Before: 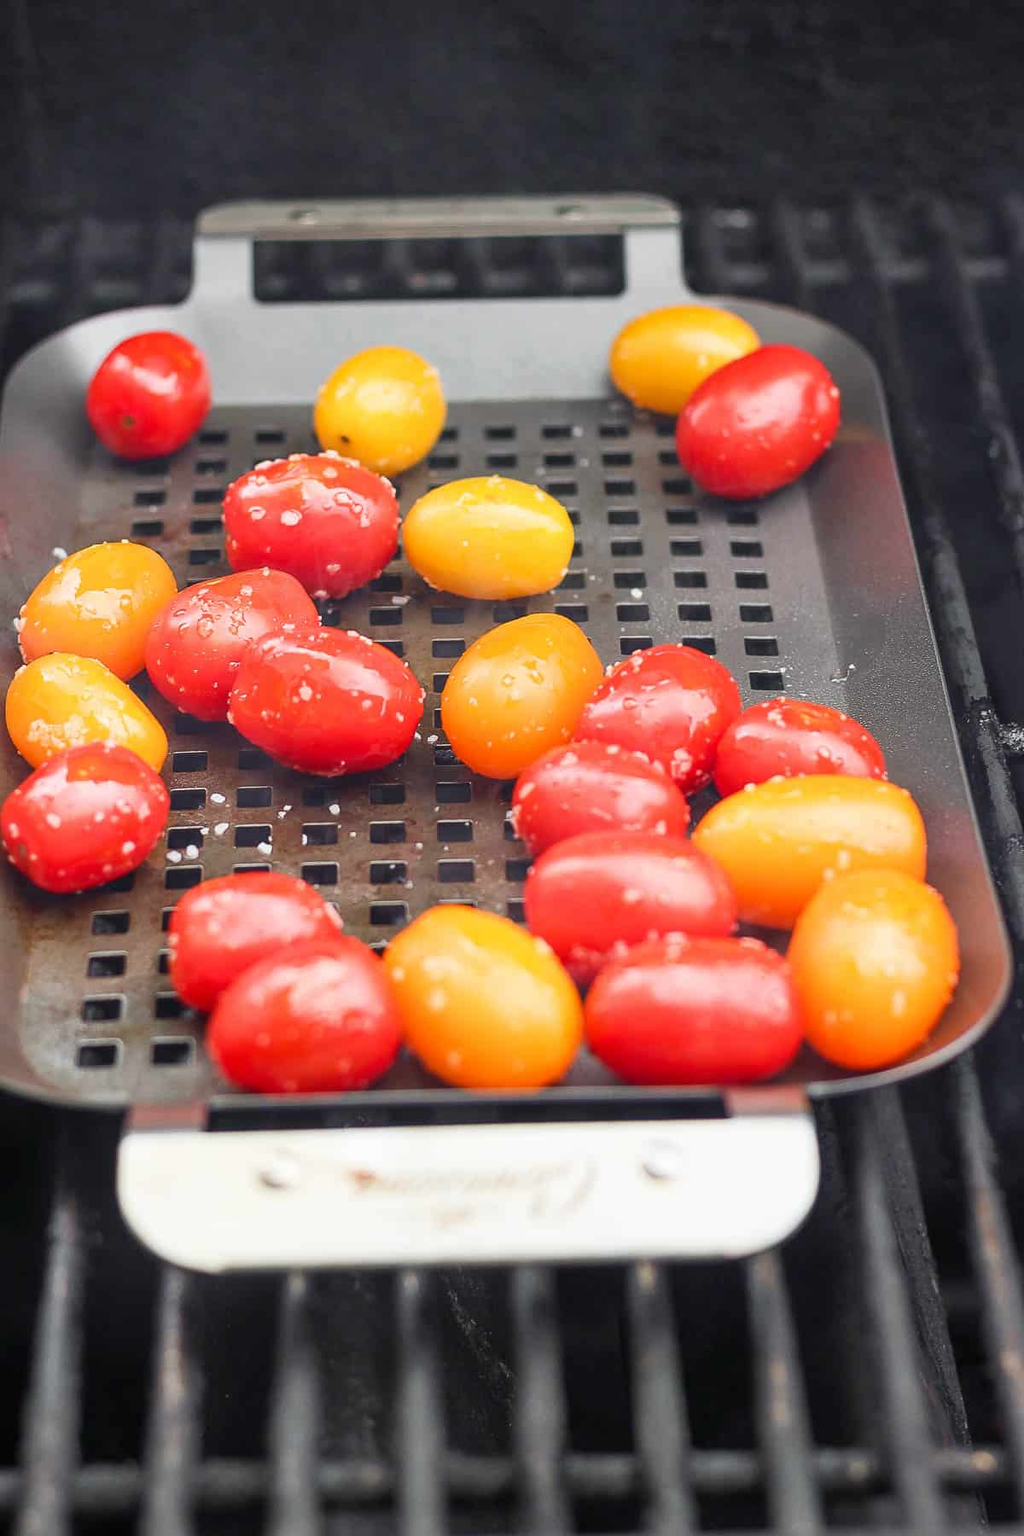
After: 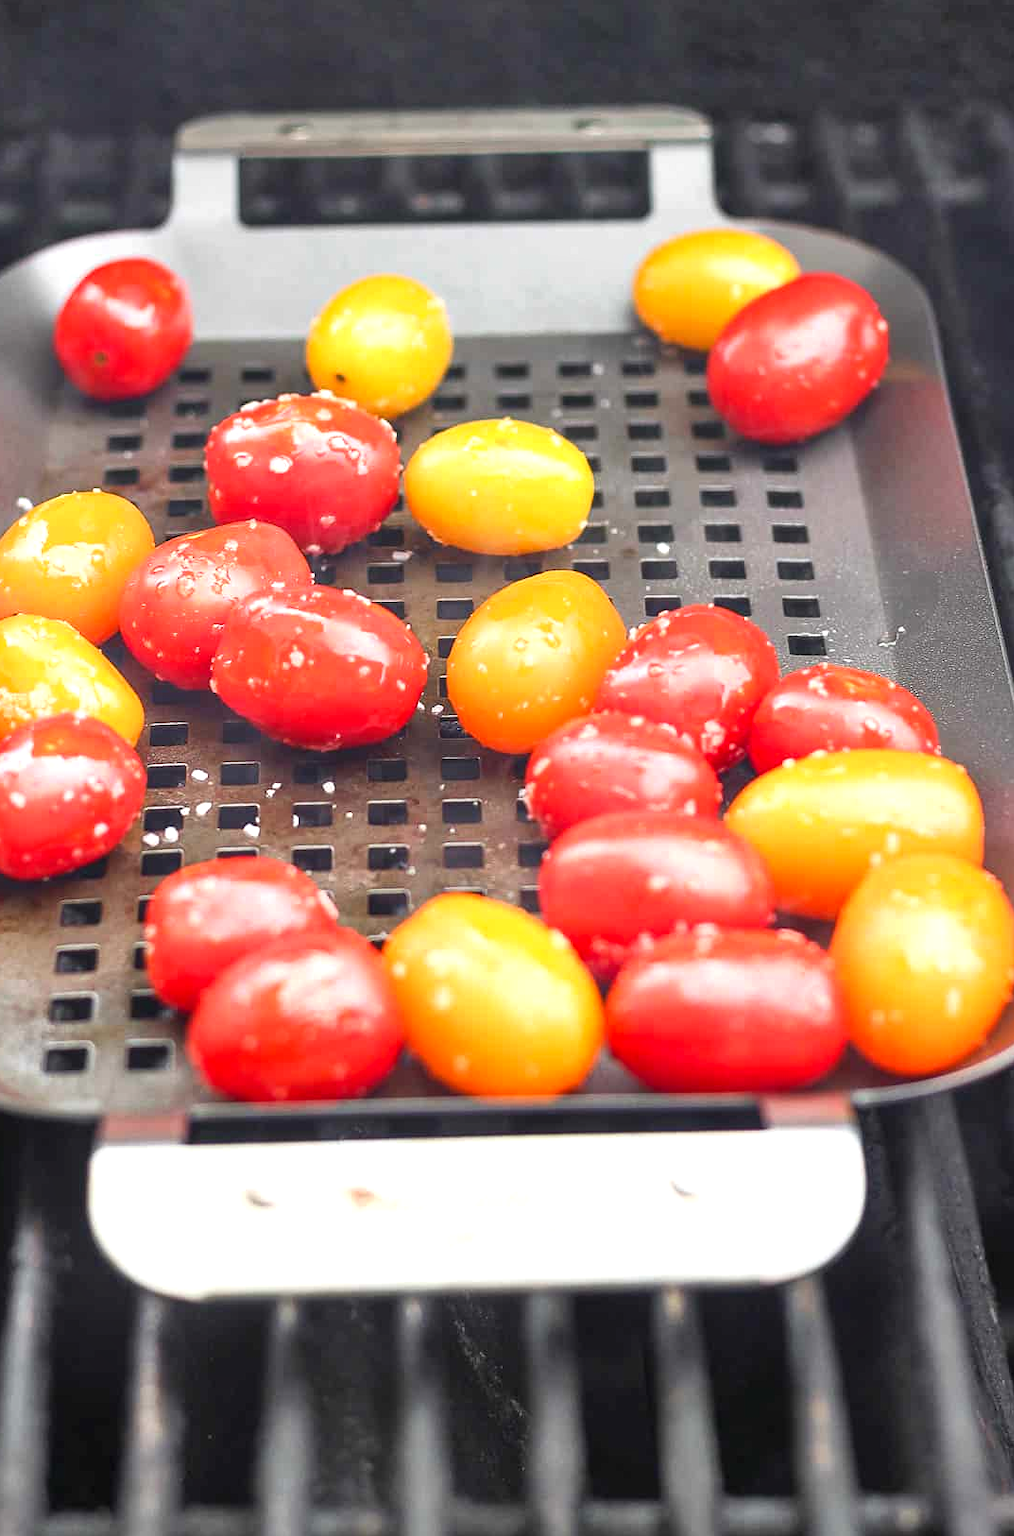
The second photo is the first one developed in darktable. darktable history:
exposure: black level correction 0, exposure 0.5 EV, compensate exposure bias true, compensate highlight preservation false
crop: left 3.715%, top 6.407%, right 6.726%, bottom 3.234%
shadows and highlights: shadows 36.83, highlights -28.18, highlights color adjustment 89.82%, soften with gaussian
